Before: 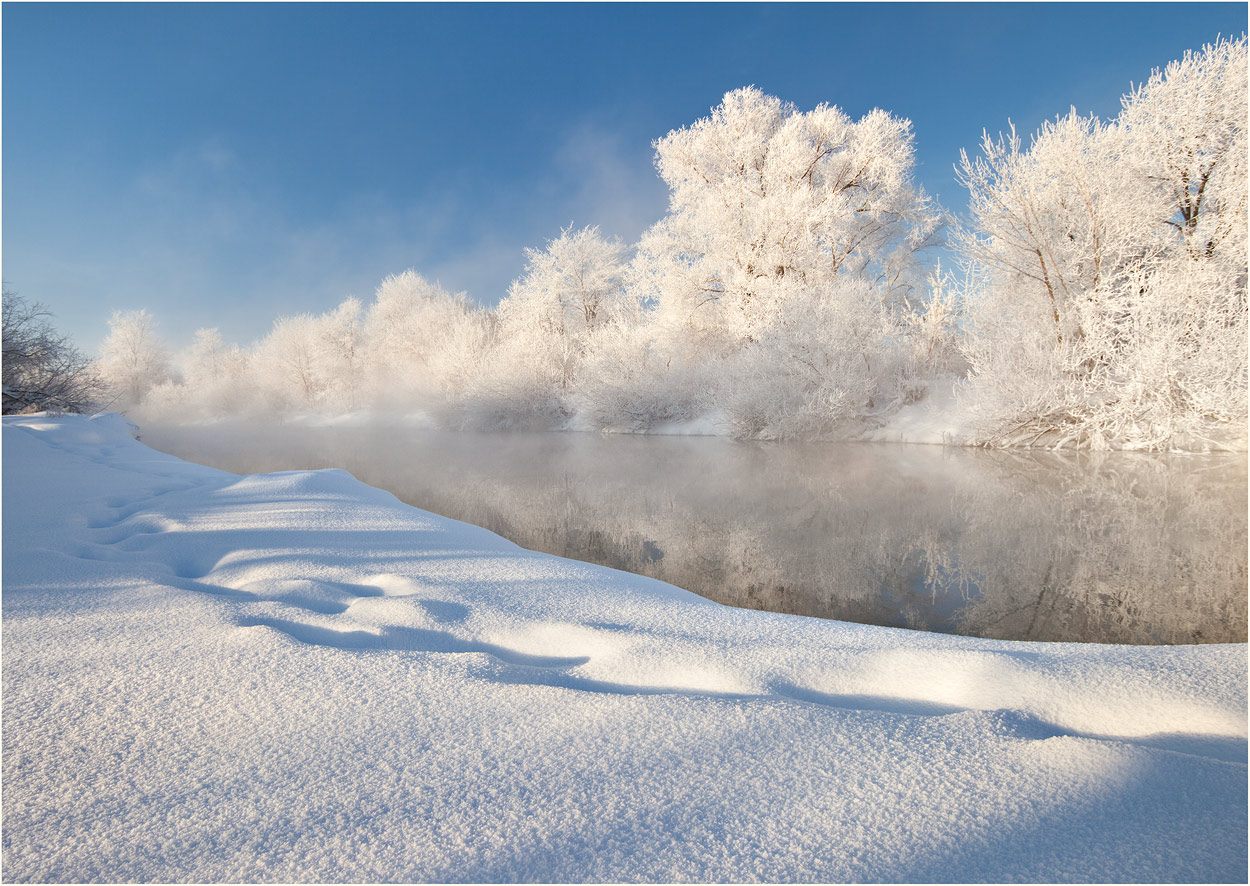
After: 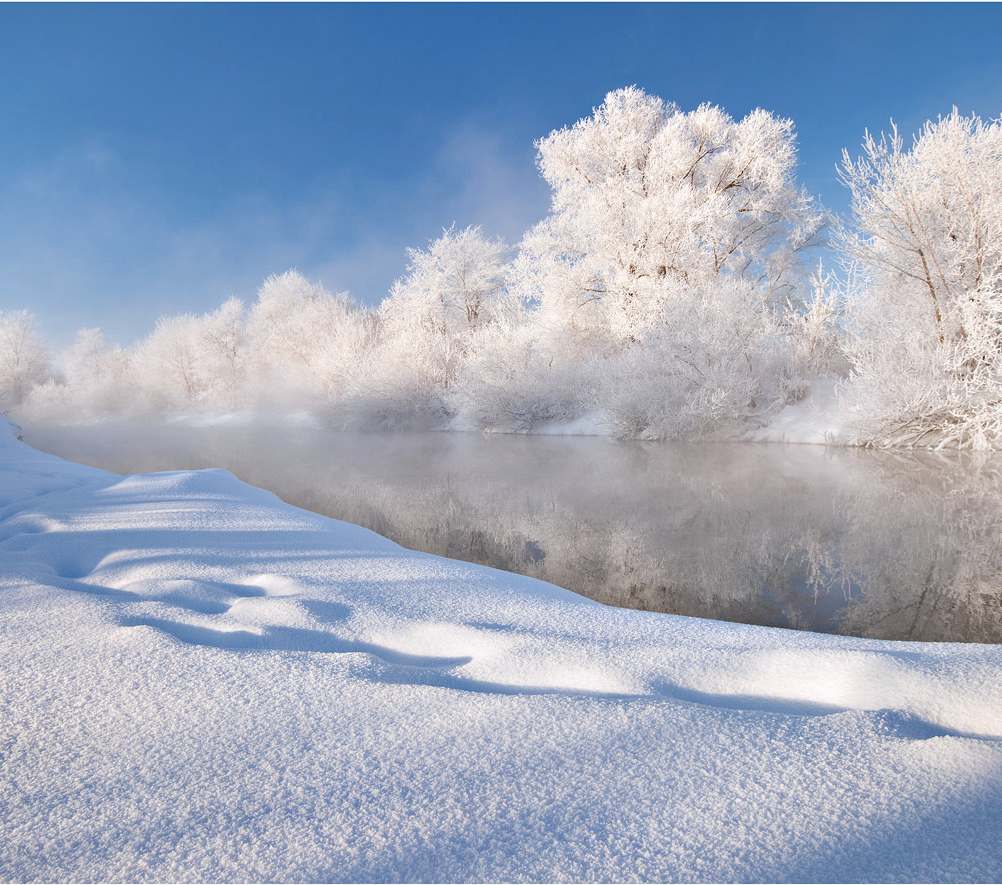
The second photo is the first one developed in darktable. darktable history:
crop and rotate: left 9.597%, right 10.195%
white balance: red 0.984, blue 1.059
shadows and highlights: shadows 62.66, white point adjustment 0.37, highlights -34.44, compress 83.82%
